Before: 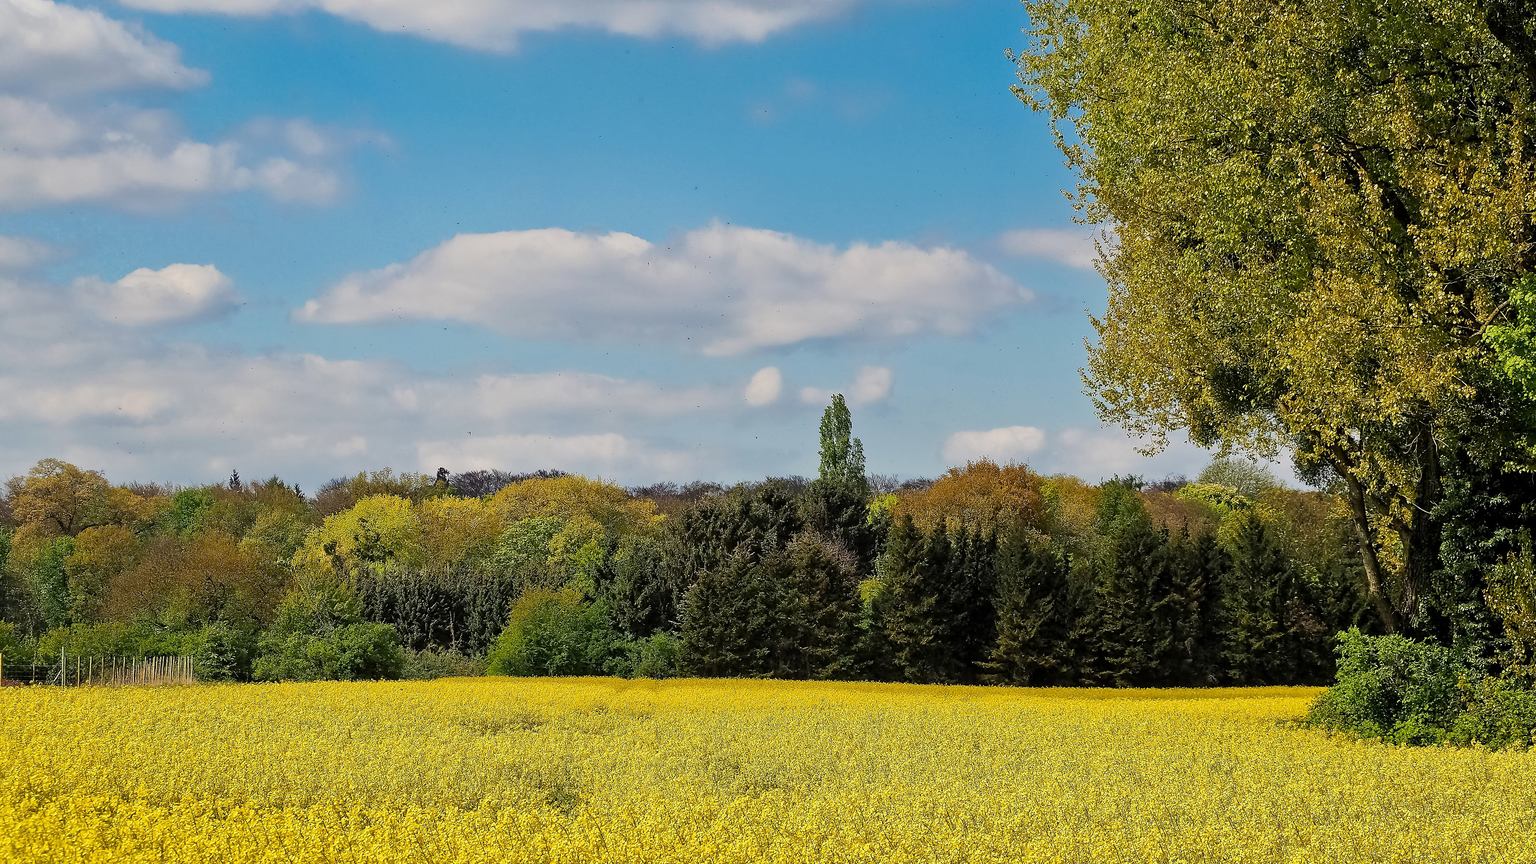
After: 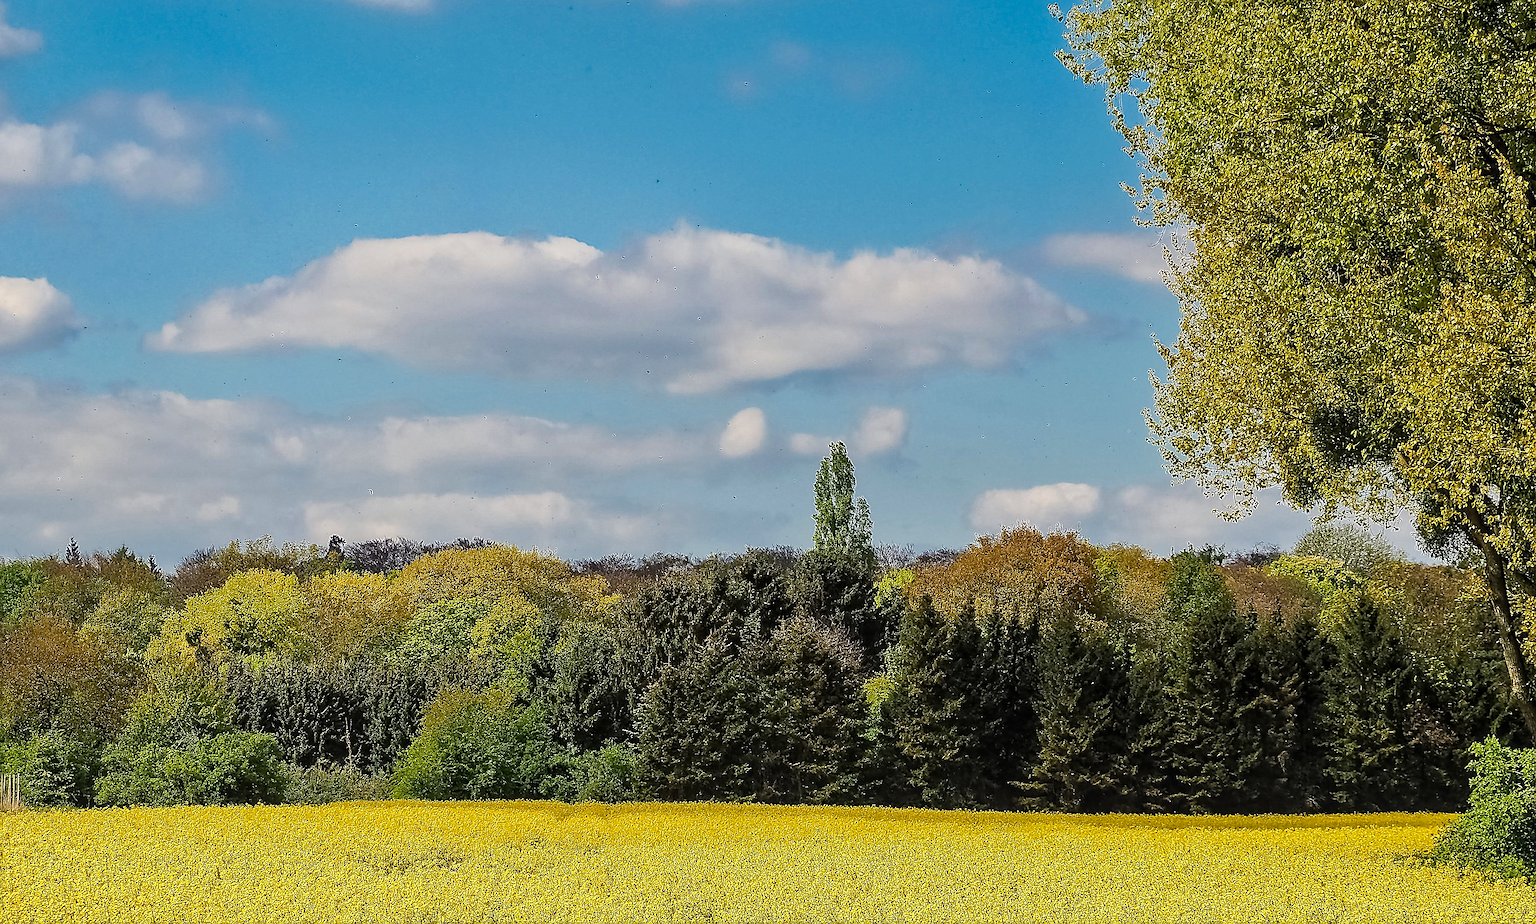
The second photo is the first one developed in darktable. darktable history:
local contrast: on, module defaults
haze removal: compatibility mode true, adaptive false
crop: left 11.581%, top 5.313%, right 9.553%, bottom 10.327%
sharpen: on, module defaults
